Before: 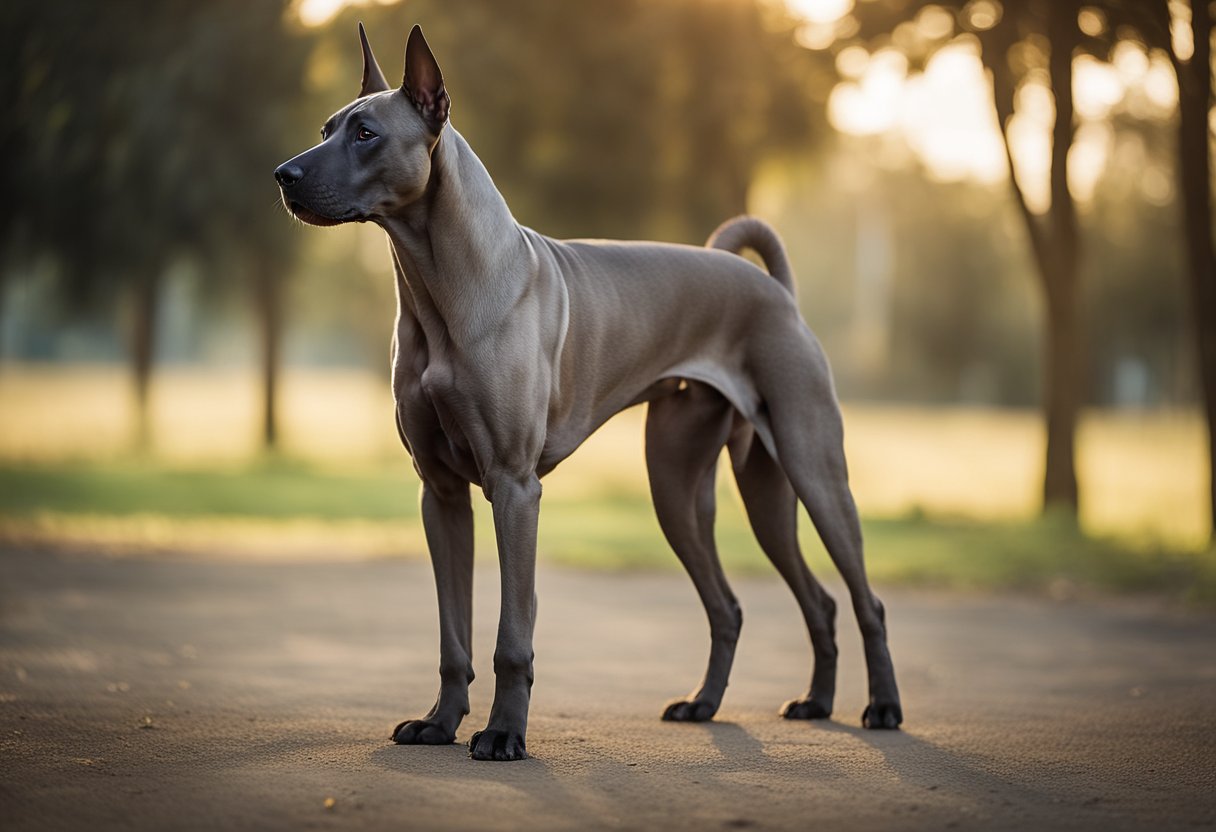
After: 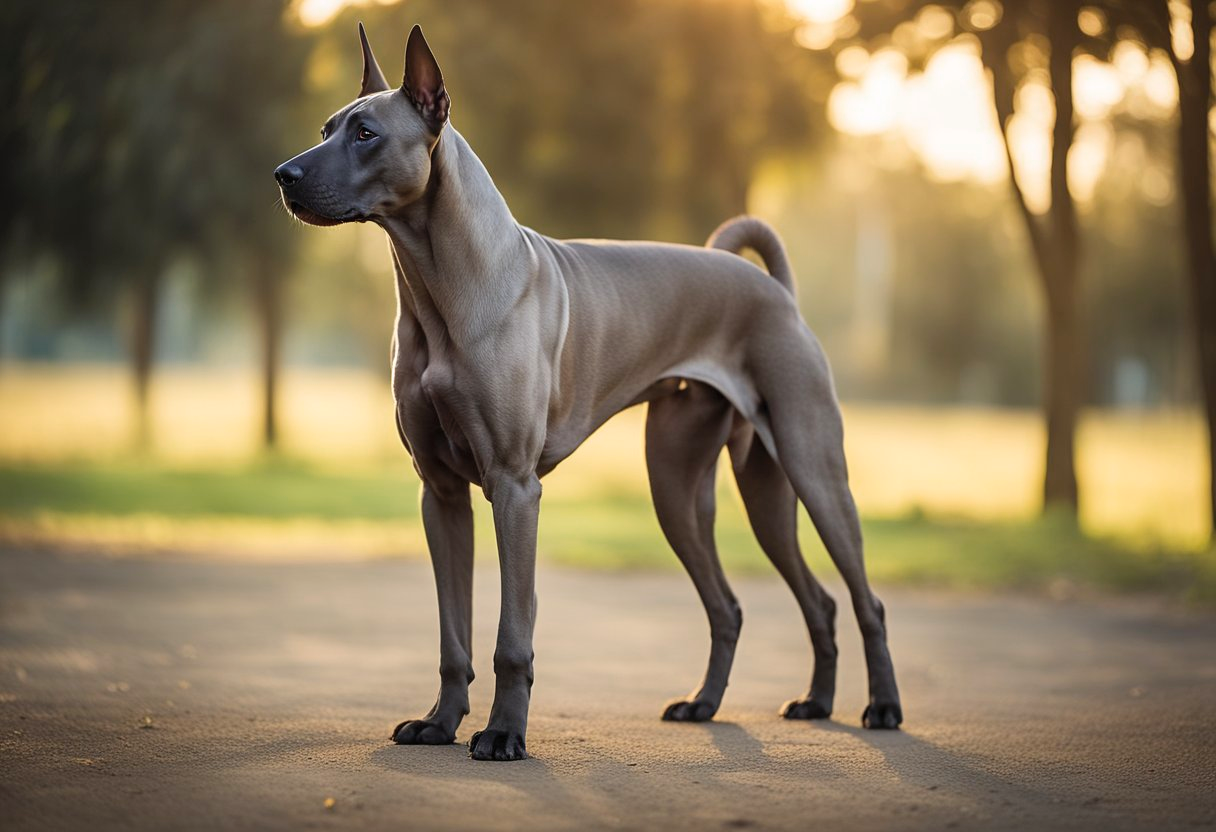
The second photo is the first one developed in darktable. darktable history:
color zones: curves: ch0 [(0.25, 0.5) (0.636, 0.25) (0.75, 0.5)]
contrast brightness saturation: contrast 0.073, brightness 0.076, saturation 0.182
